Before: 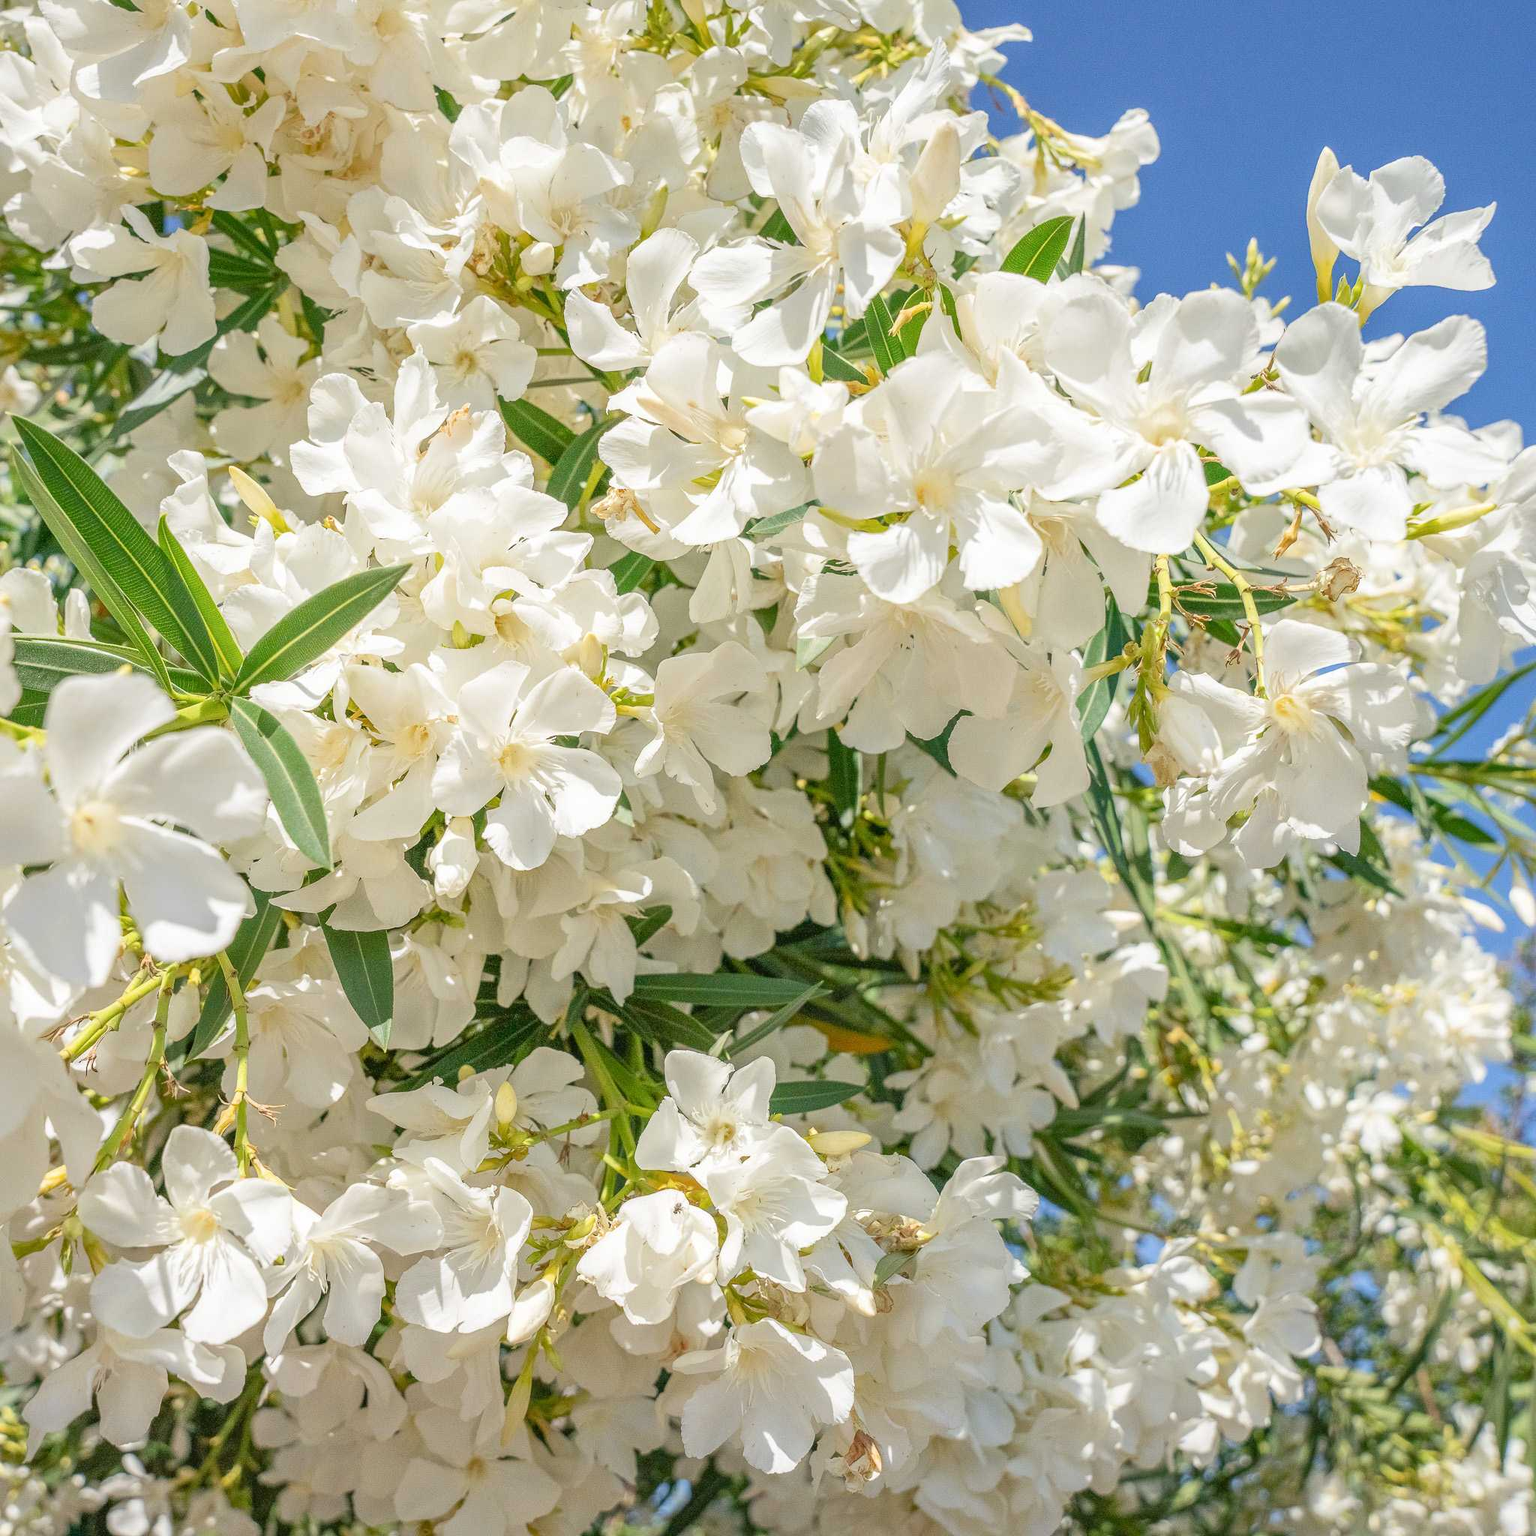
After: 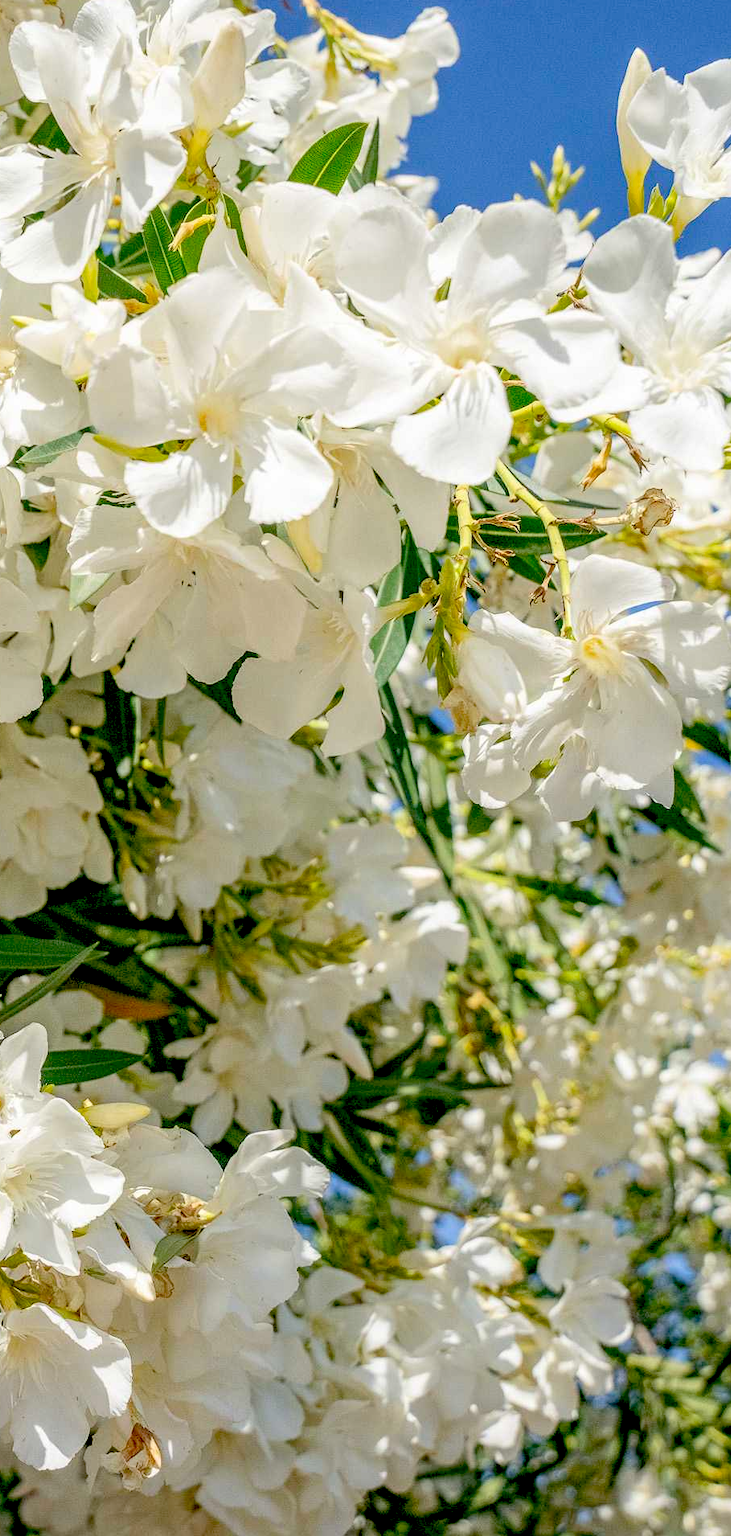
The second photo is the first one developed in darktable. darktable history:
exposure: black level correction 0.056, compensate highlight preservation false
crop: left 47.628%, top 6.643%, right 7.874%
